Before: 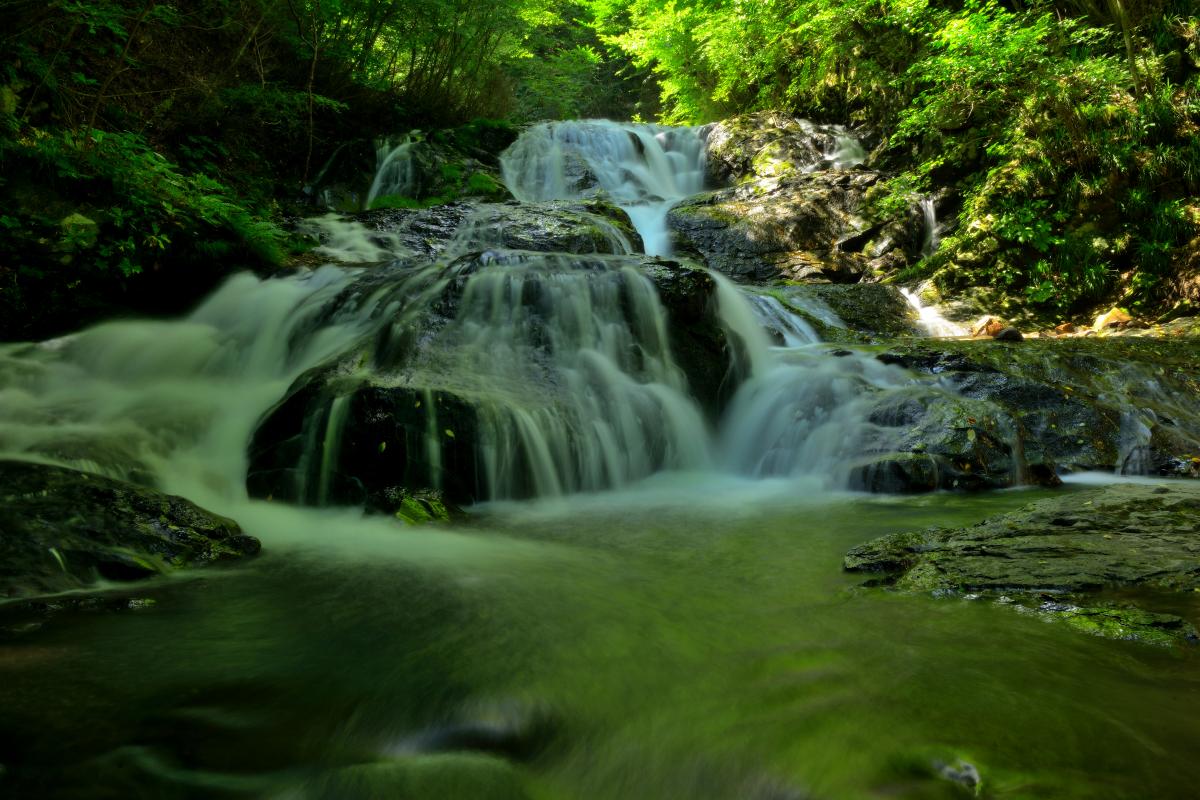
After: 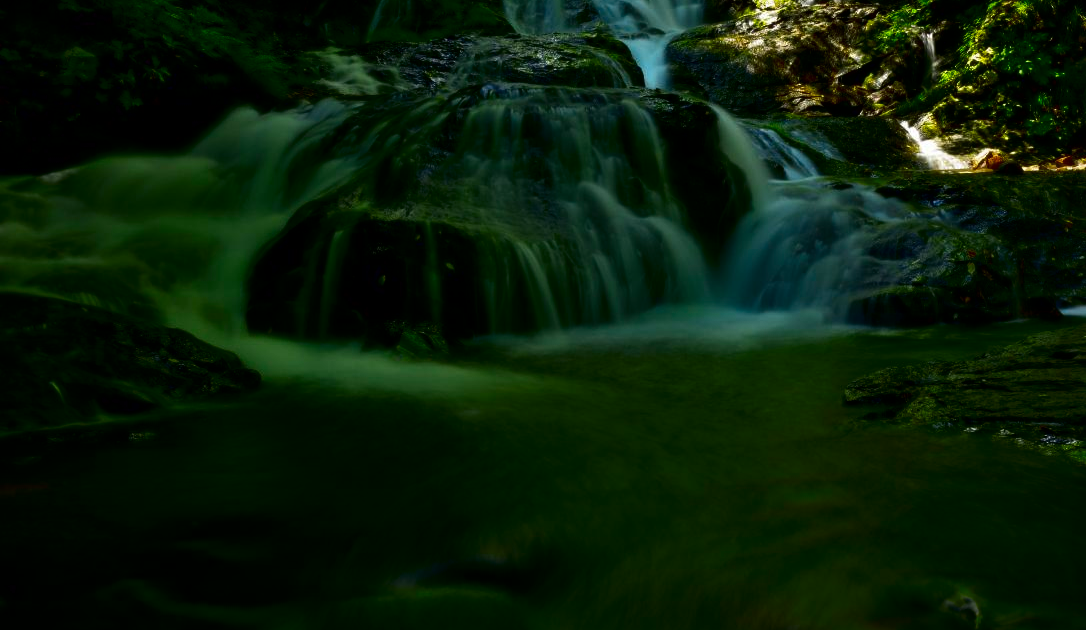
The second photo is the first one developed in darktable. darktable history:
contrast brightness saturation: contrast 0.09, brightness -0.59, saturation 0.17
crop: top 20.916%, right 9.437%, bottom 0.316%
